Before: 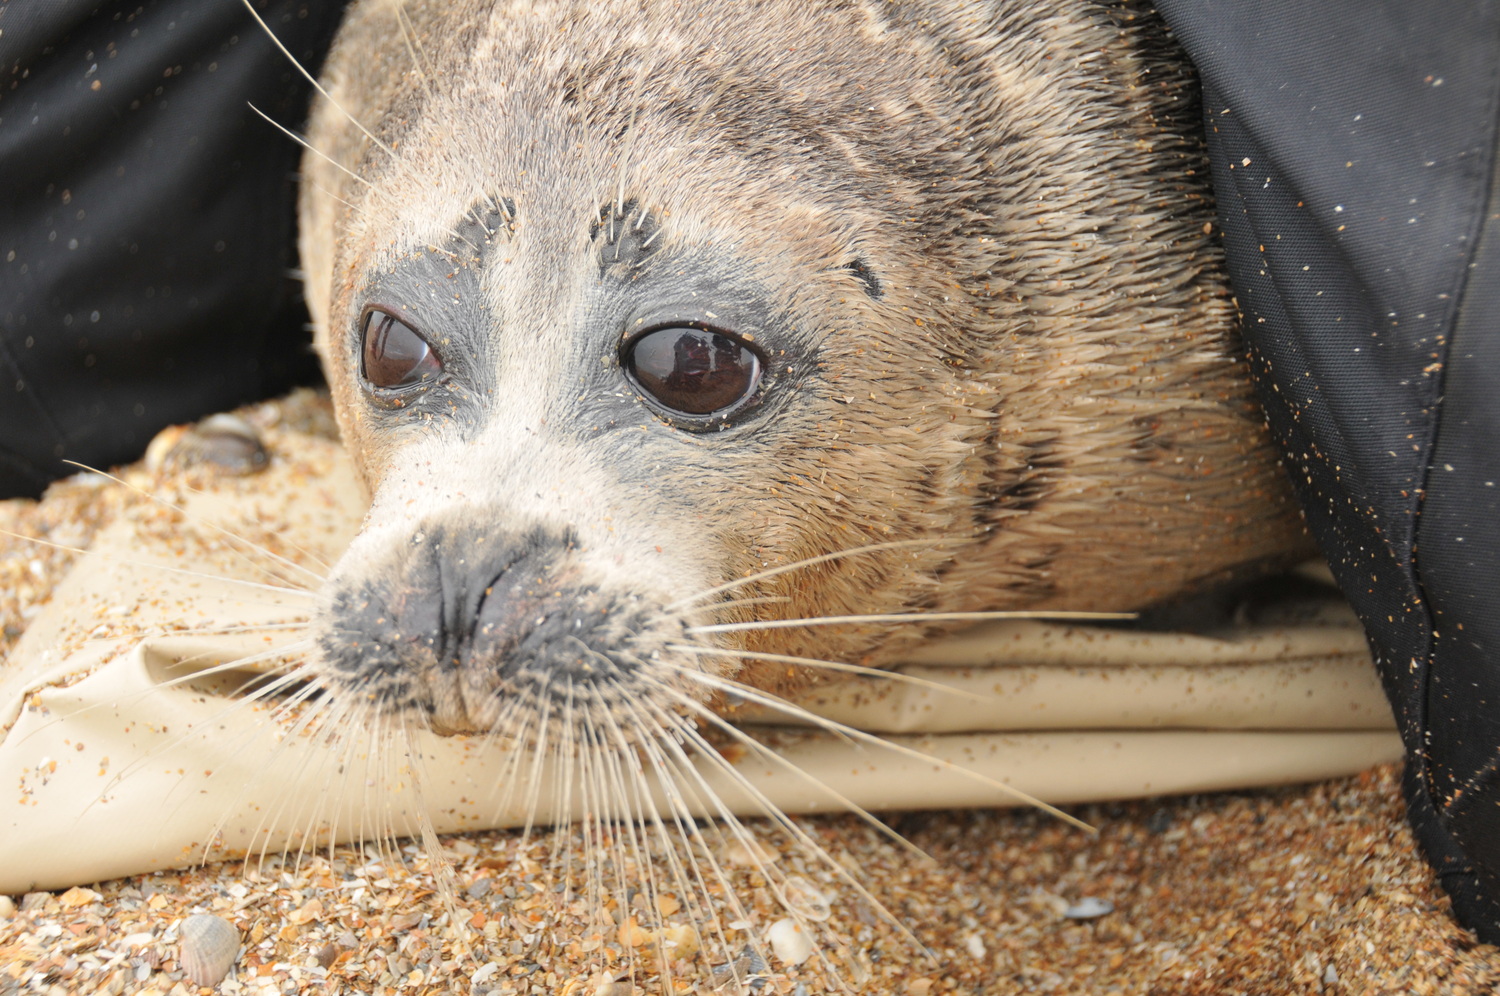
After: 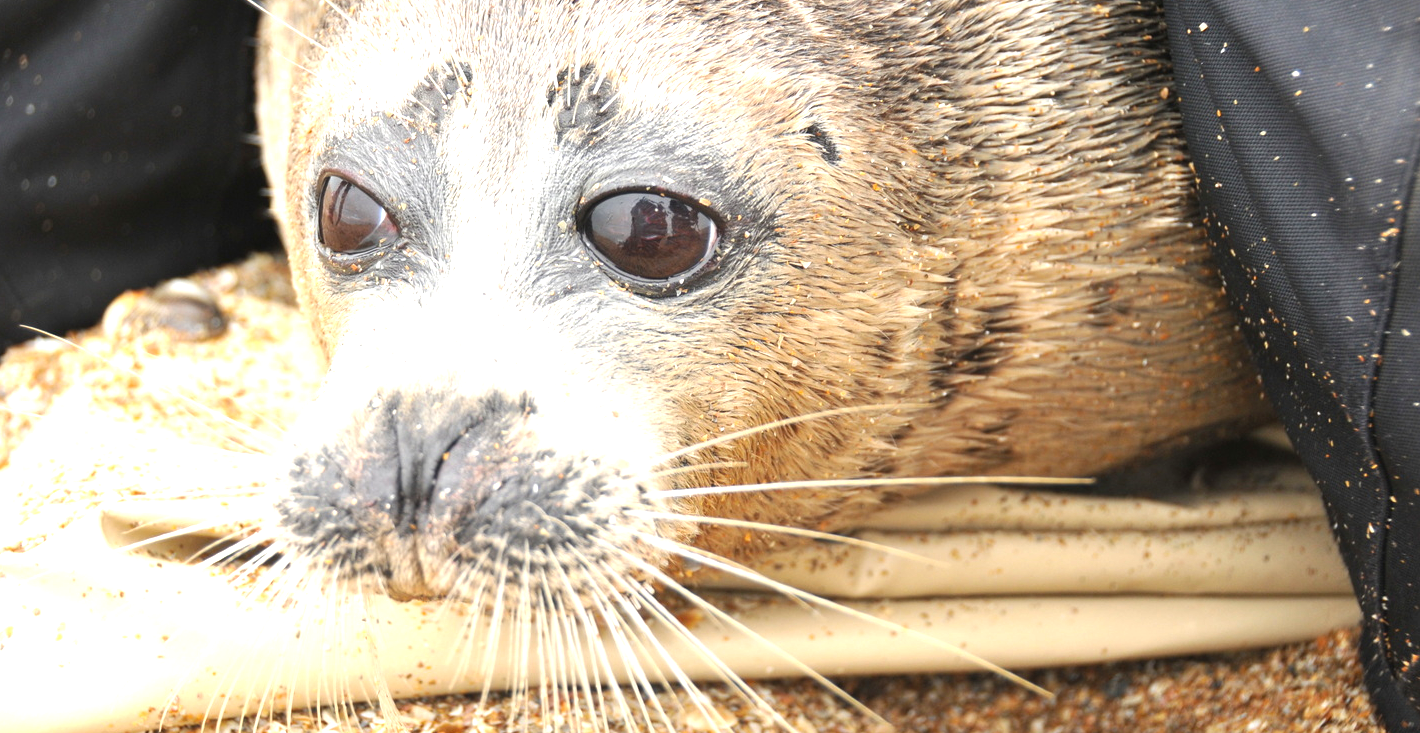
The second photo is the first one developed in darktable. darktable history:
crop and rotate: left 2.898%, top 13.644%, right 2.393%, bottom 12.712%
color balance rgb: power › hue 206.1°, perceptual saturation grading › global saturation -0.86%, perceptual brilliance grading › global brilliance 25.498%
